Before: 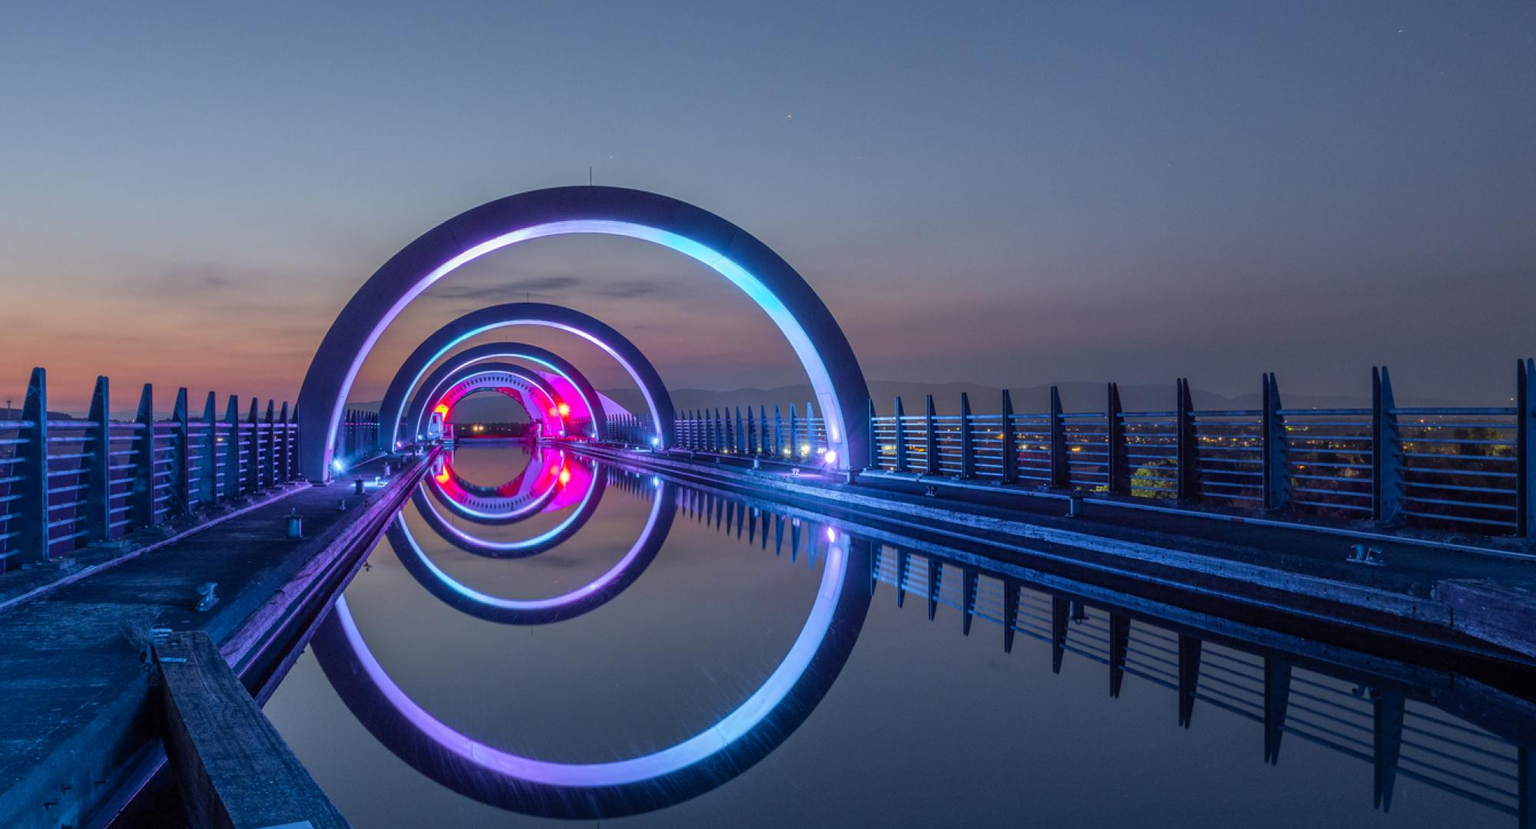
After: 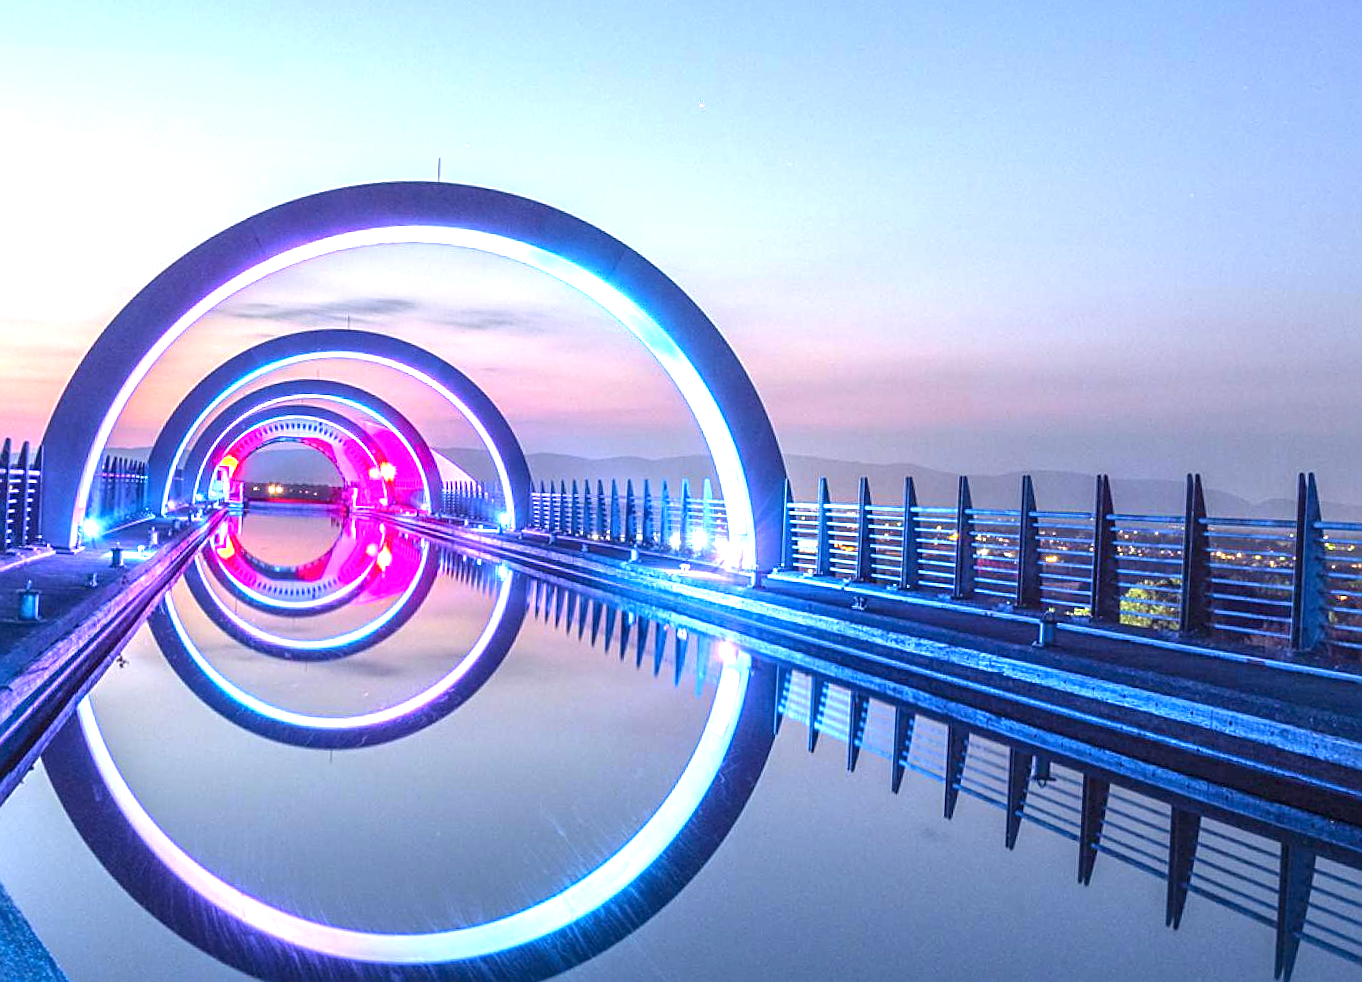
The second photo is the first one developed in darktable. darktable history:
crop and rotate: angle -3.08°, left 14.151%, top 0.044%, right 11.054%, bottom 0.031%
exposure: exposure 2.035 EV, compensate highlight preservation false
sharpen: on, module defaults
